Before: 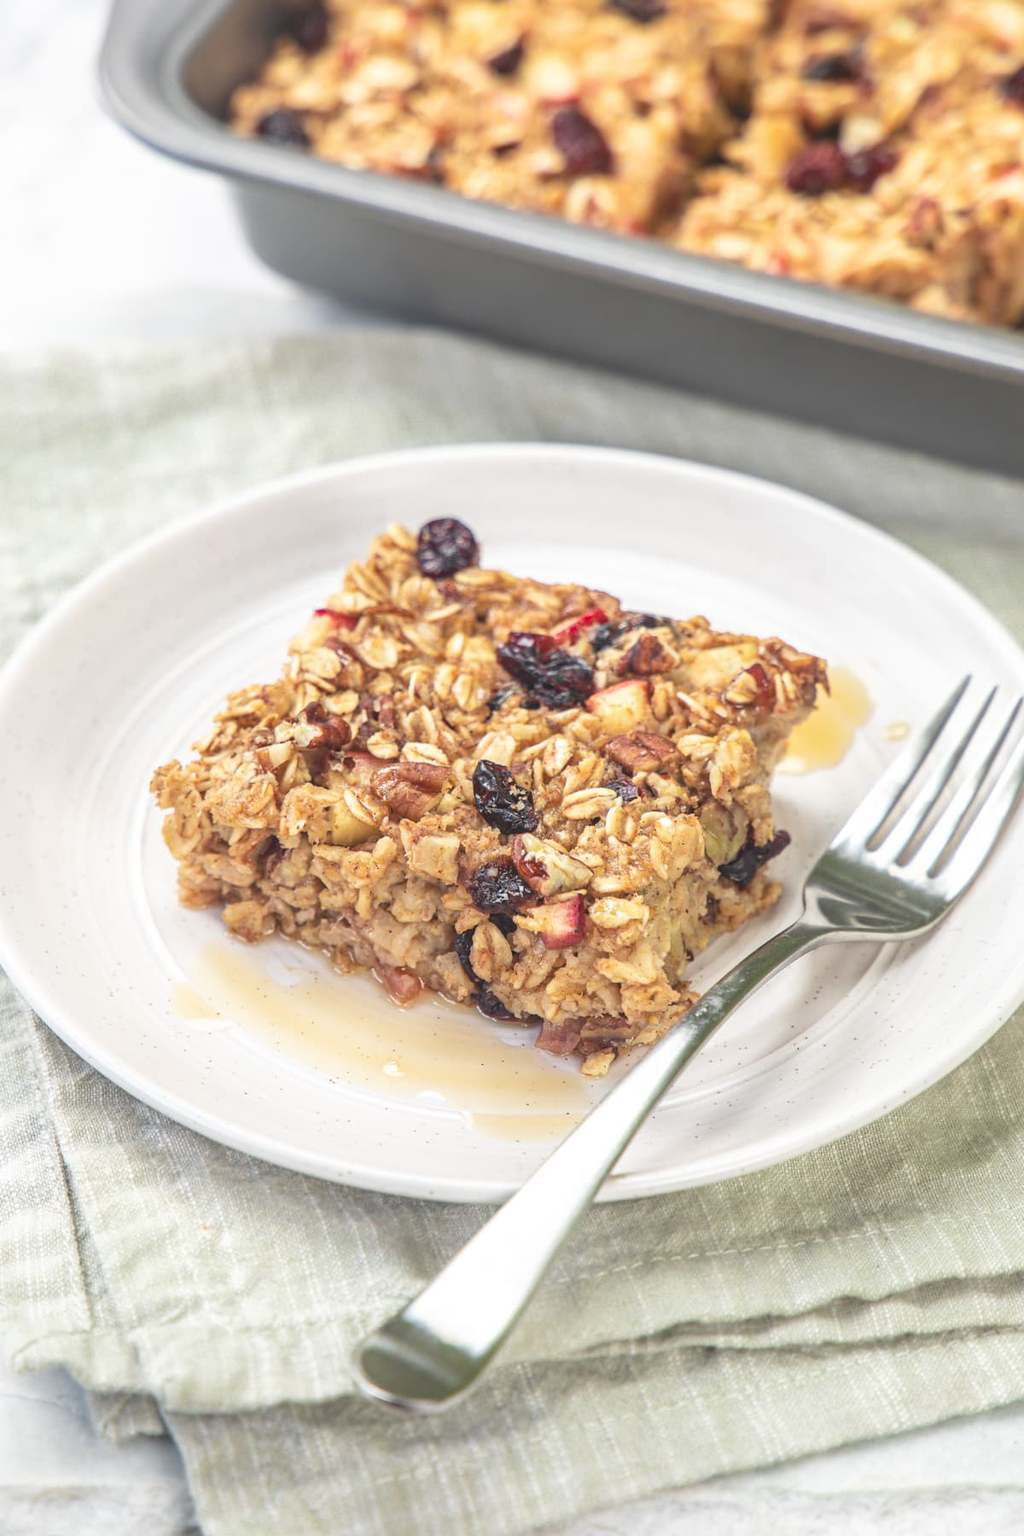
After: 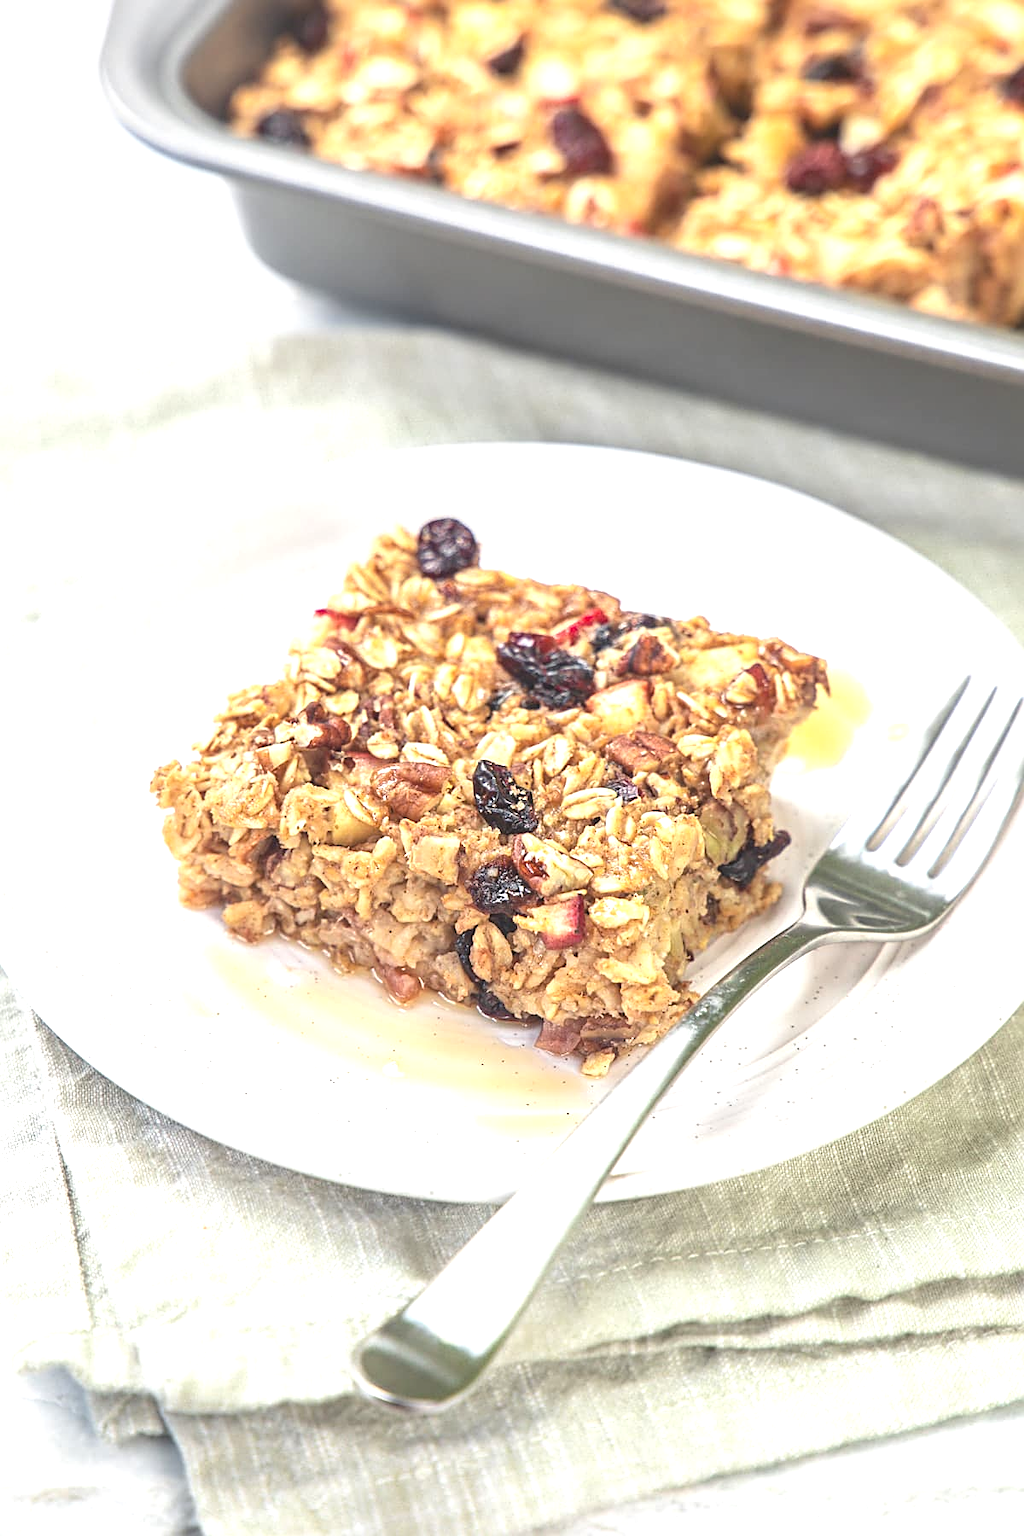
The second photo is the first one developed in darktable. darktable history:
levels: levels [0, 0.51, 1]
sharpen: on, module defaults
exposure: exposure 0.562 EV, compensate highlight preservation false
